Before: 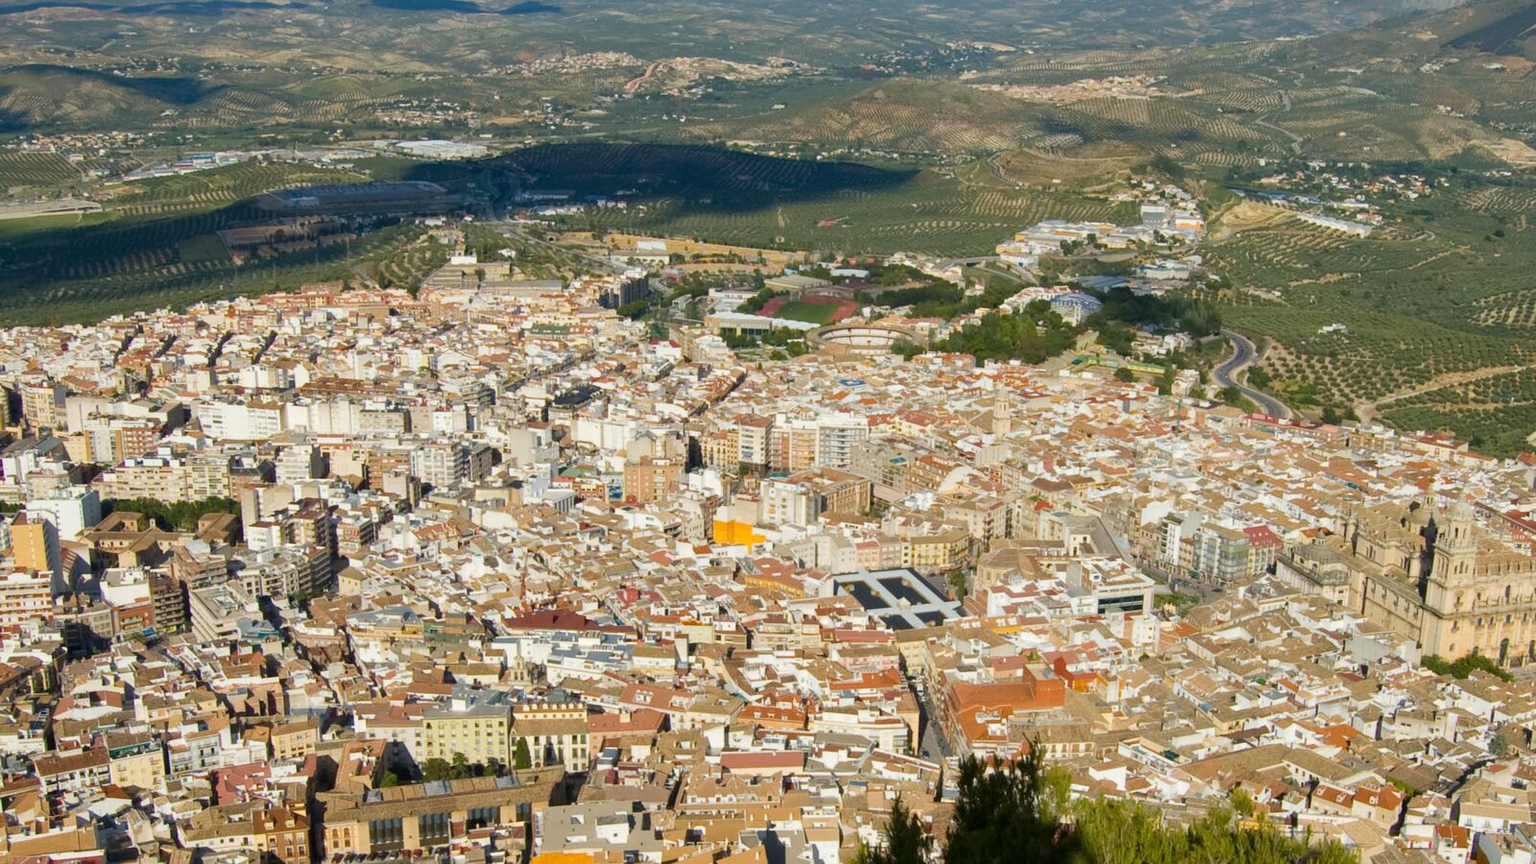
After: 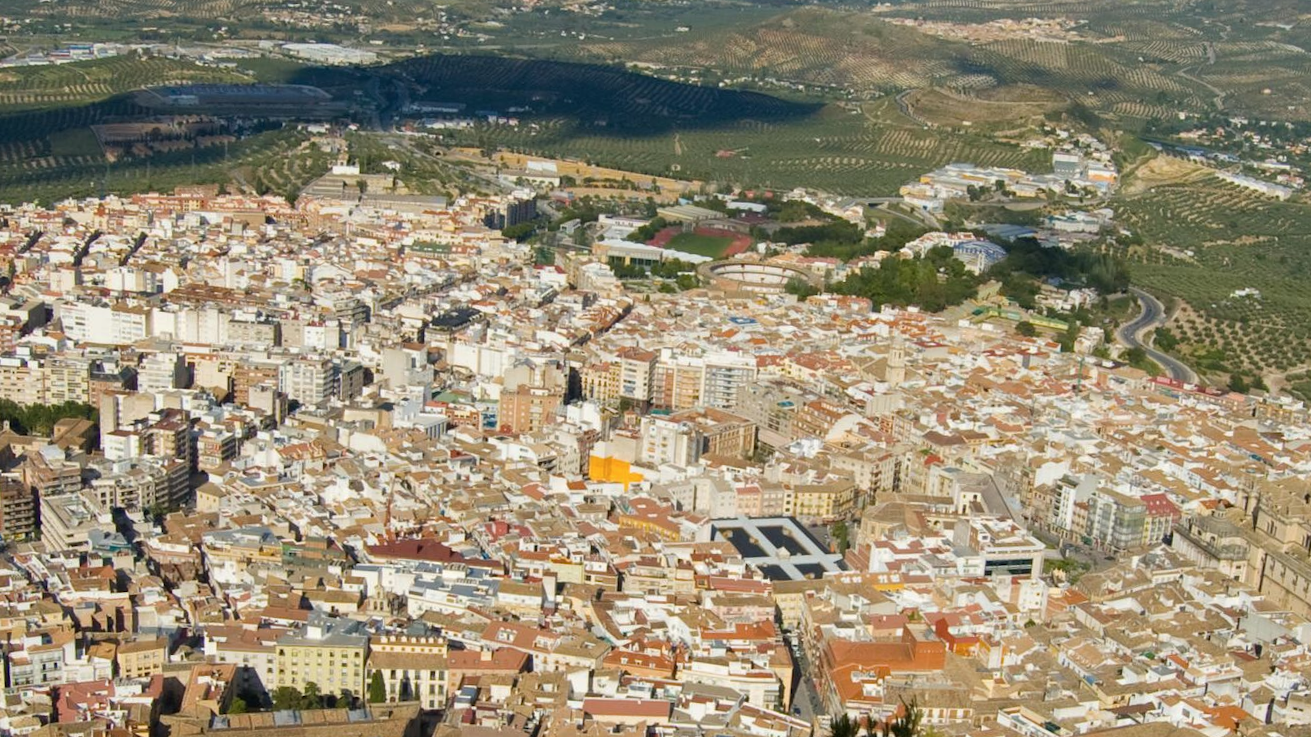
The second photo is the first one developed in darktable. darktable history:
crop and rotate: angle -3.27°, left 5.211%, top 5.211%, right 4.607%, bottom 4.607%
contrast brightness saturation: saturation -0.05
